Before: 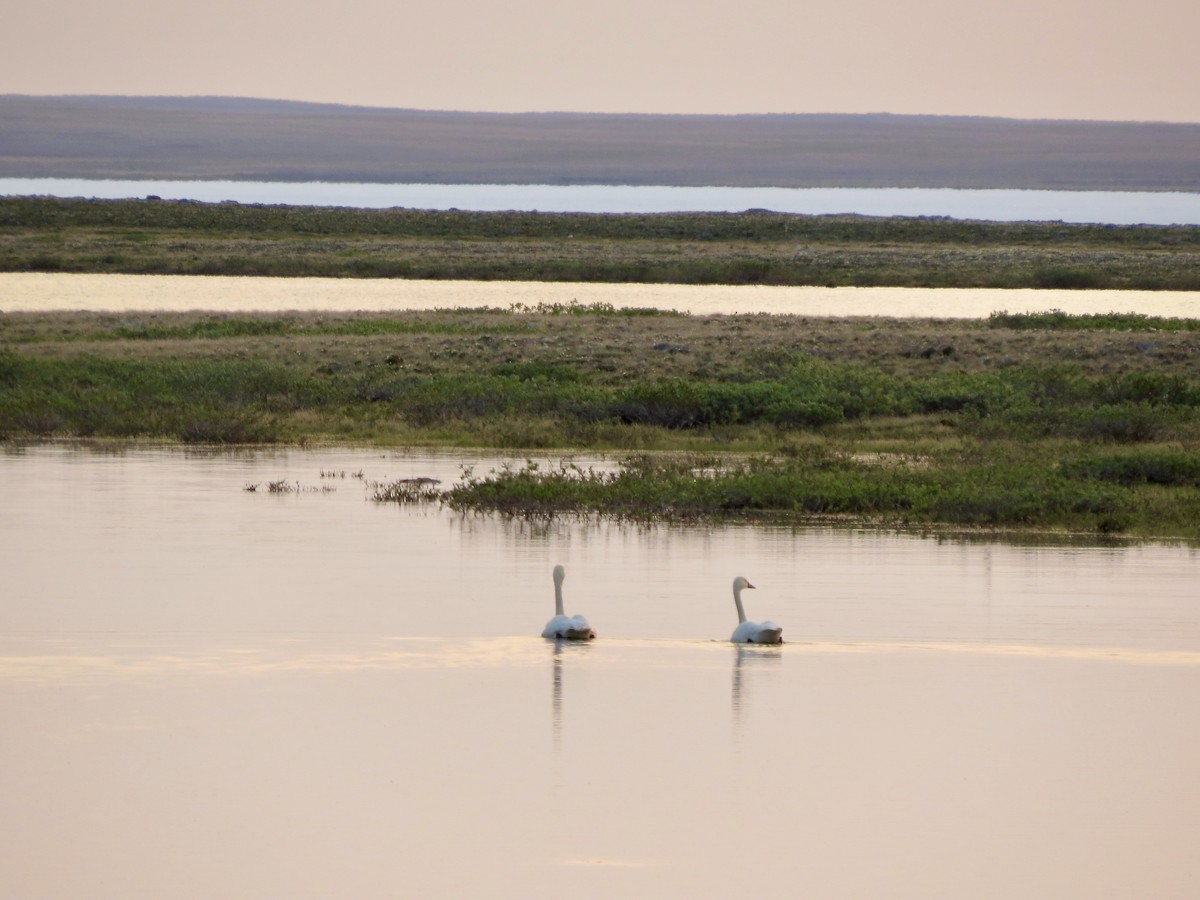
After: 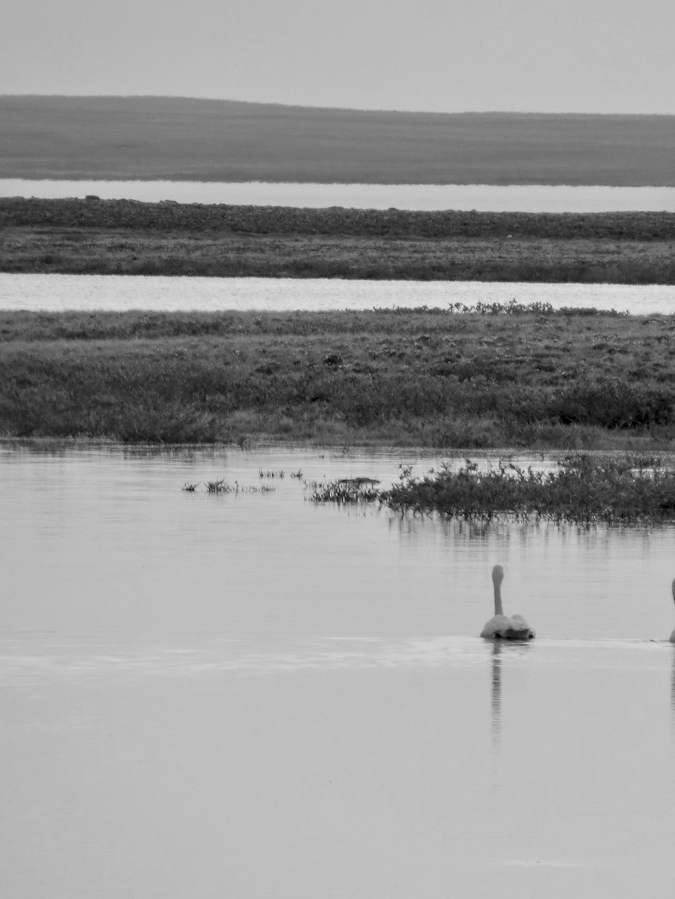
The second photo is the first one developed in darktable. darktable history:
white balance: red 0.766, blue 1.537
local contrast: on, module defaults
crop: left 5.114%, right 38.589%
monochrome: size 1
exposure: compensate highlight preservation false
